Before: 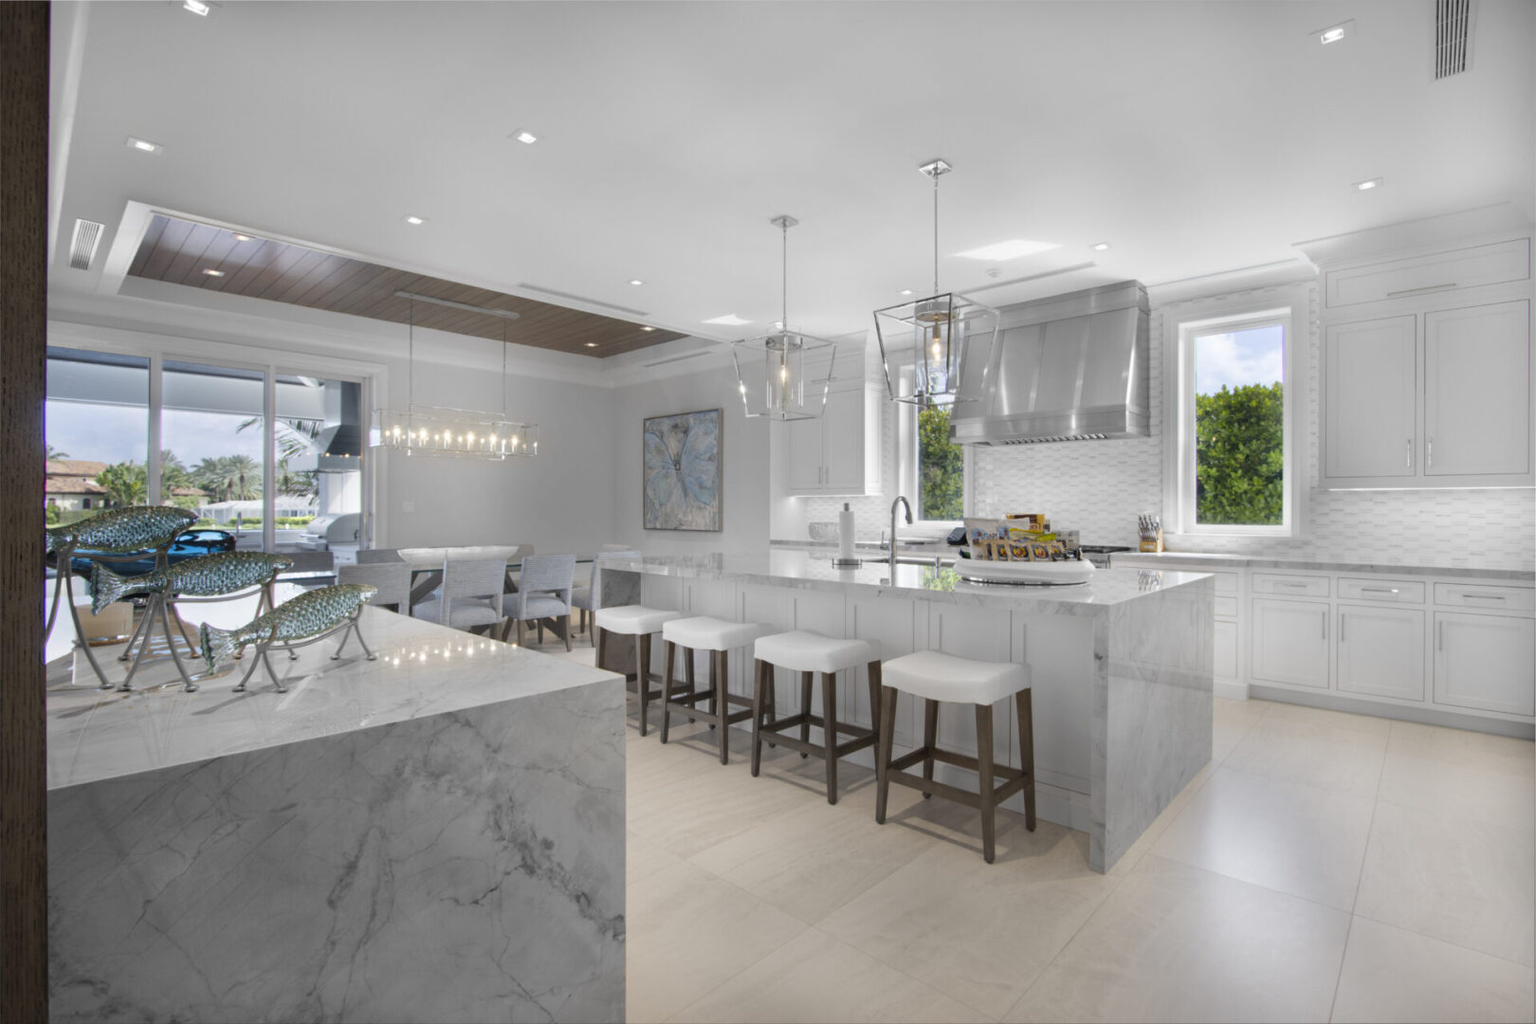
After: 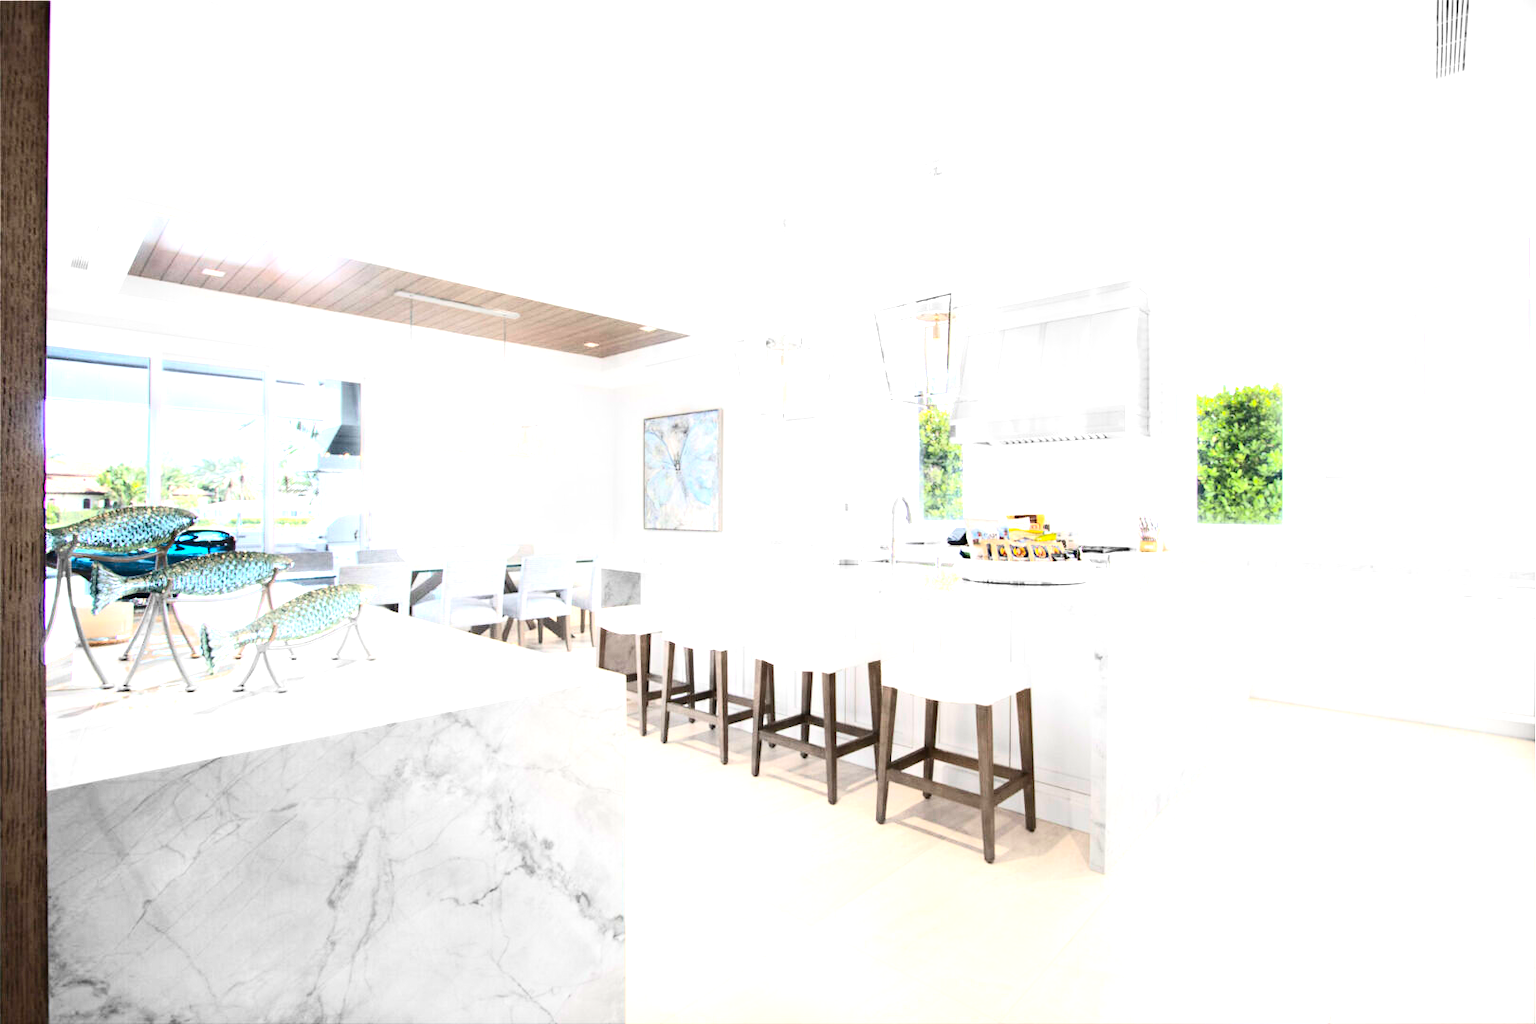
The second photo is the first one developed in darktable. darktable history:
contrast brightness saturation: contrast 0.28
exposure: black level correction 0, exposure 1.9 EV, compensate highlight preservation false
